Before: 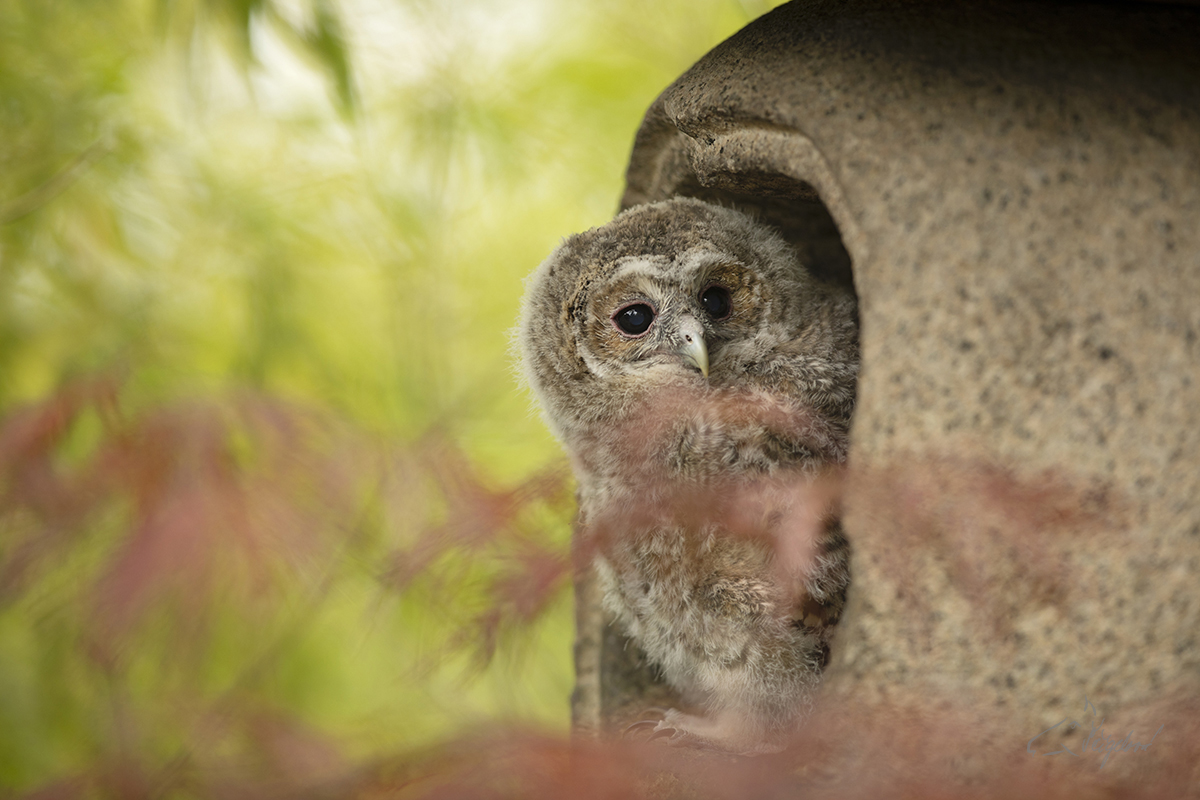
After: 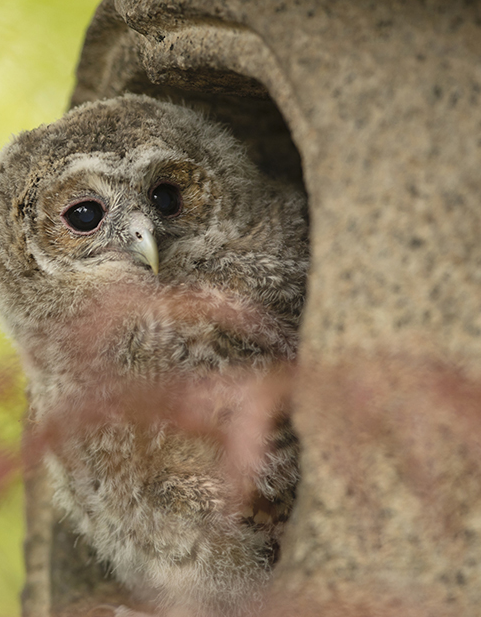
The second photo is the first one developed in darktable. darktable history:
crop: left 45.87%, top 12.895%, right 14.031%, bottom 9.947%
